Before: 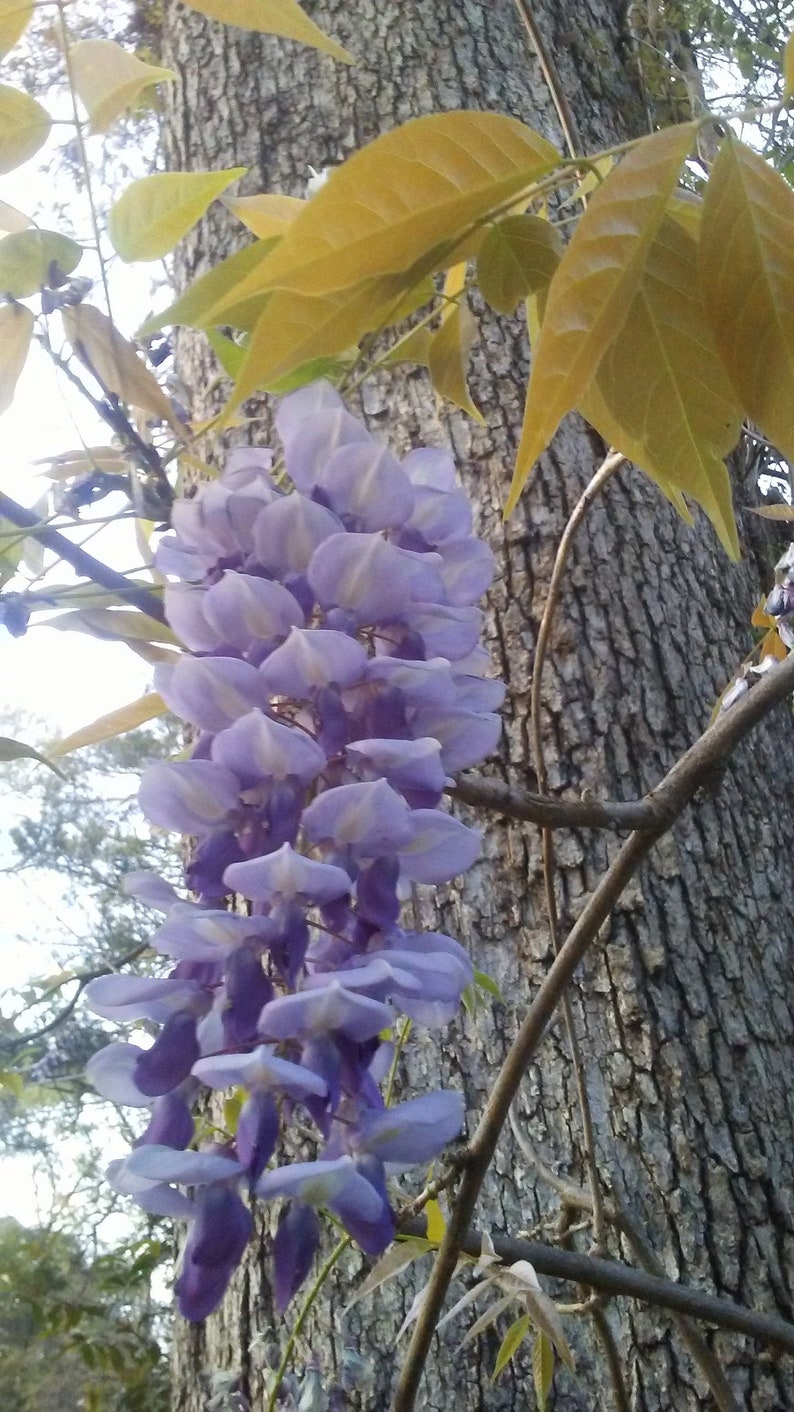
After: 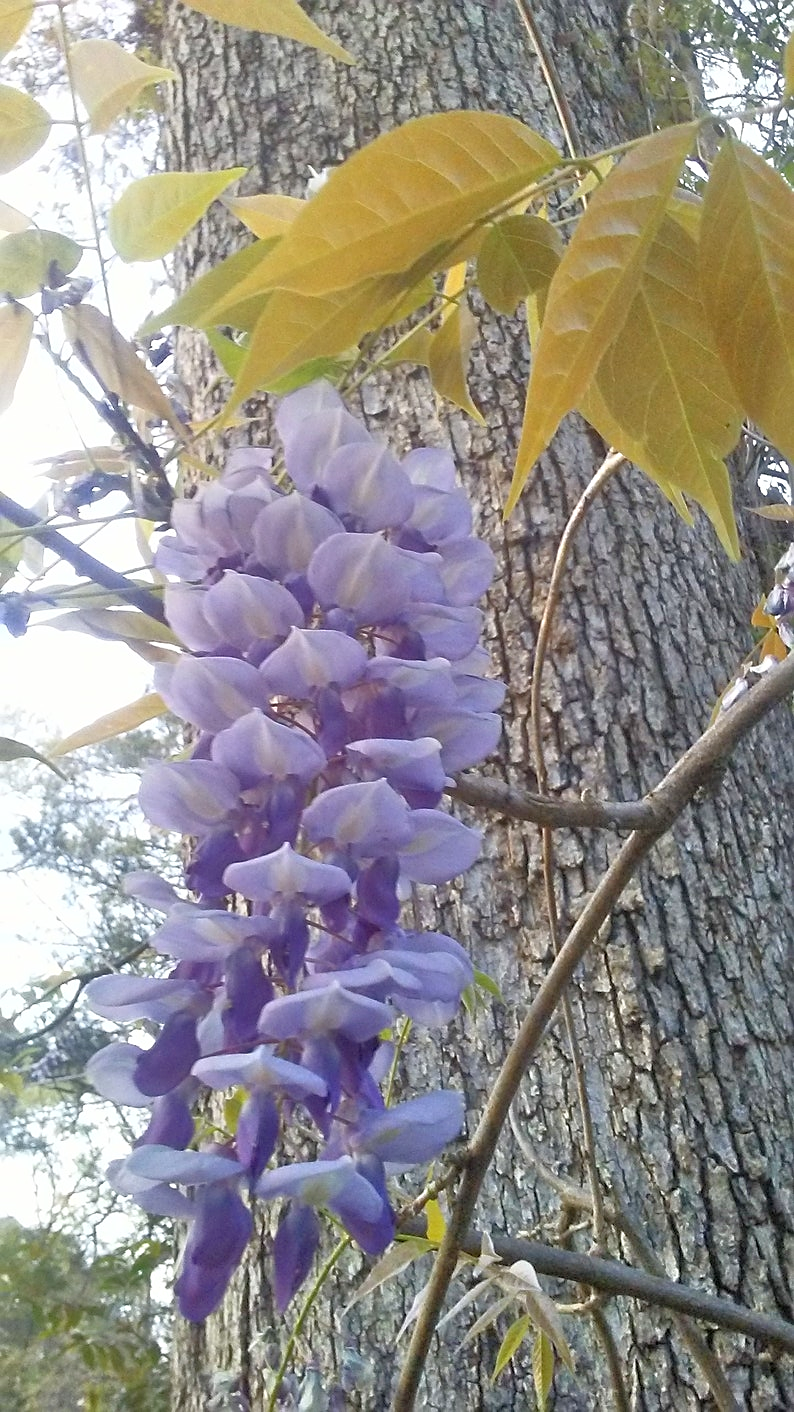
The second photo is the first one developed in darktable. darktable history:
sharpen: on, module defaults
shadows and highlights: shadows 0.056, highlights 39.83
tone equalizer: -7 EV 0.151 EV, -6 EV 0.607 EV, -5 EV 1.19 EV, -4 EV 1.35 EV, -3 EV 1.17 EV, -2 EV 0.6 EV, -1 EV 0.148 EV
